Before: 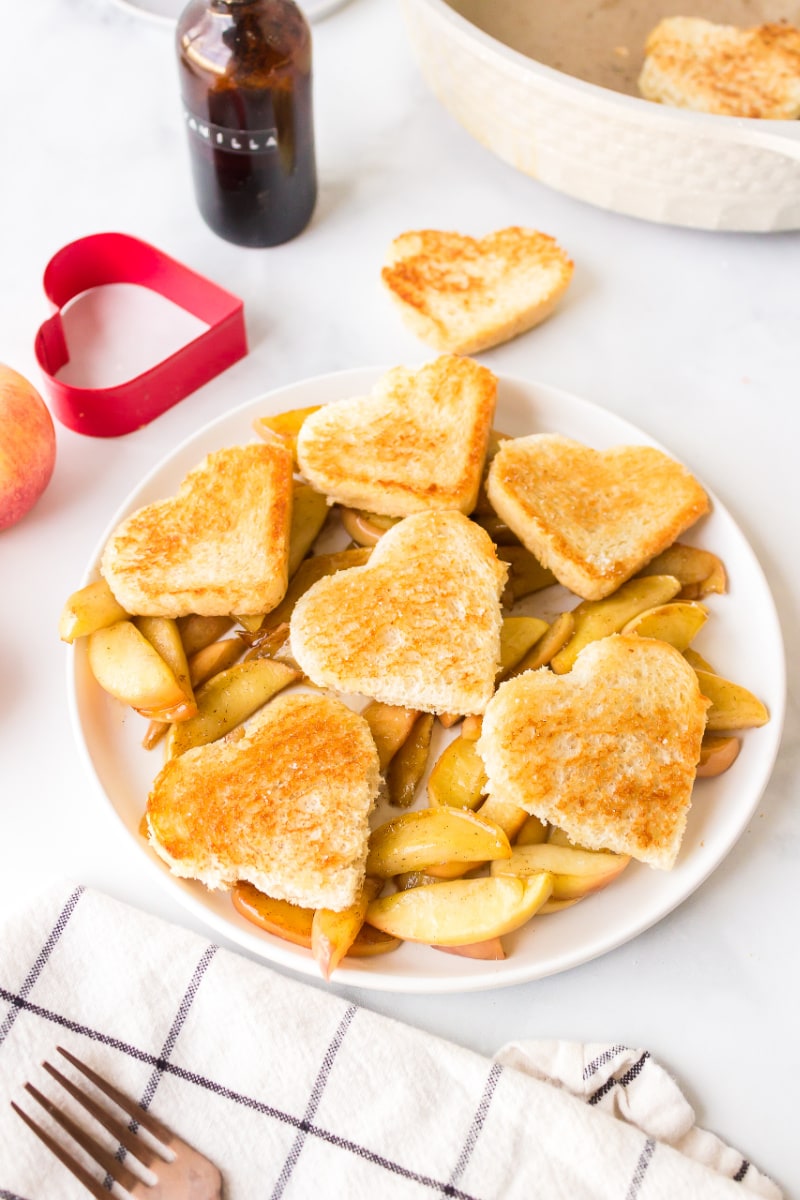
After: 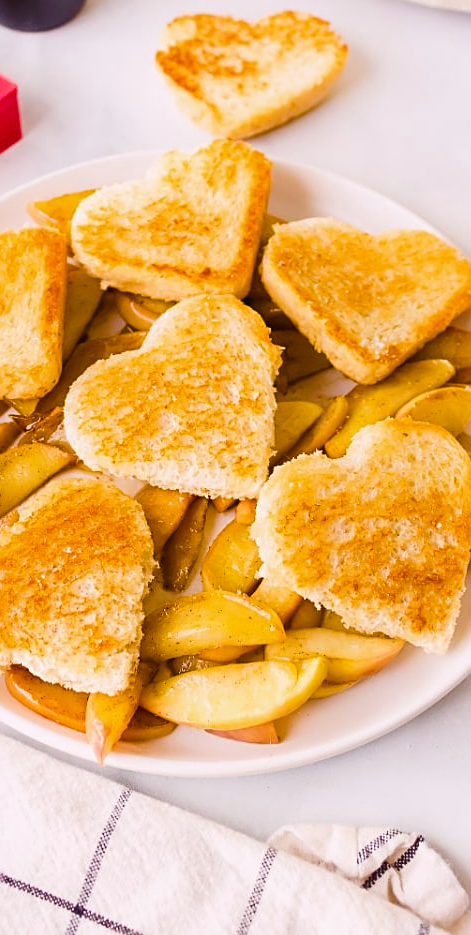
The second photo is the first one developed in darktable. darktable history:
contrast brightness saturation: contrast -0.068, brightness -0.041, saturation -0.112
color balance rgb: shadows lift › luminance -21.999%, shadows lift › chroma 6.542%, shadows lift › hue 271.73°, power › chroma 1.03%, power › hue 26.13°, highlights gain › chroma 1.516%, highlights gain › hue 306.58°, linear chroma grading › shadows -9.367%, linear chroma grading › global chroma 19.653%, perceptual saturation grading › global saturation 0.871%, perceptual saturation grading › mid-tones 6.276%, perceptual saturation grading › shadows 71.832%
sharpen: on, module defaults
crop and rotate: left 28.372%, top 18.046%, right 12.704%, bottom 4.028%
